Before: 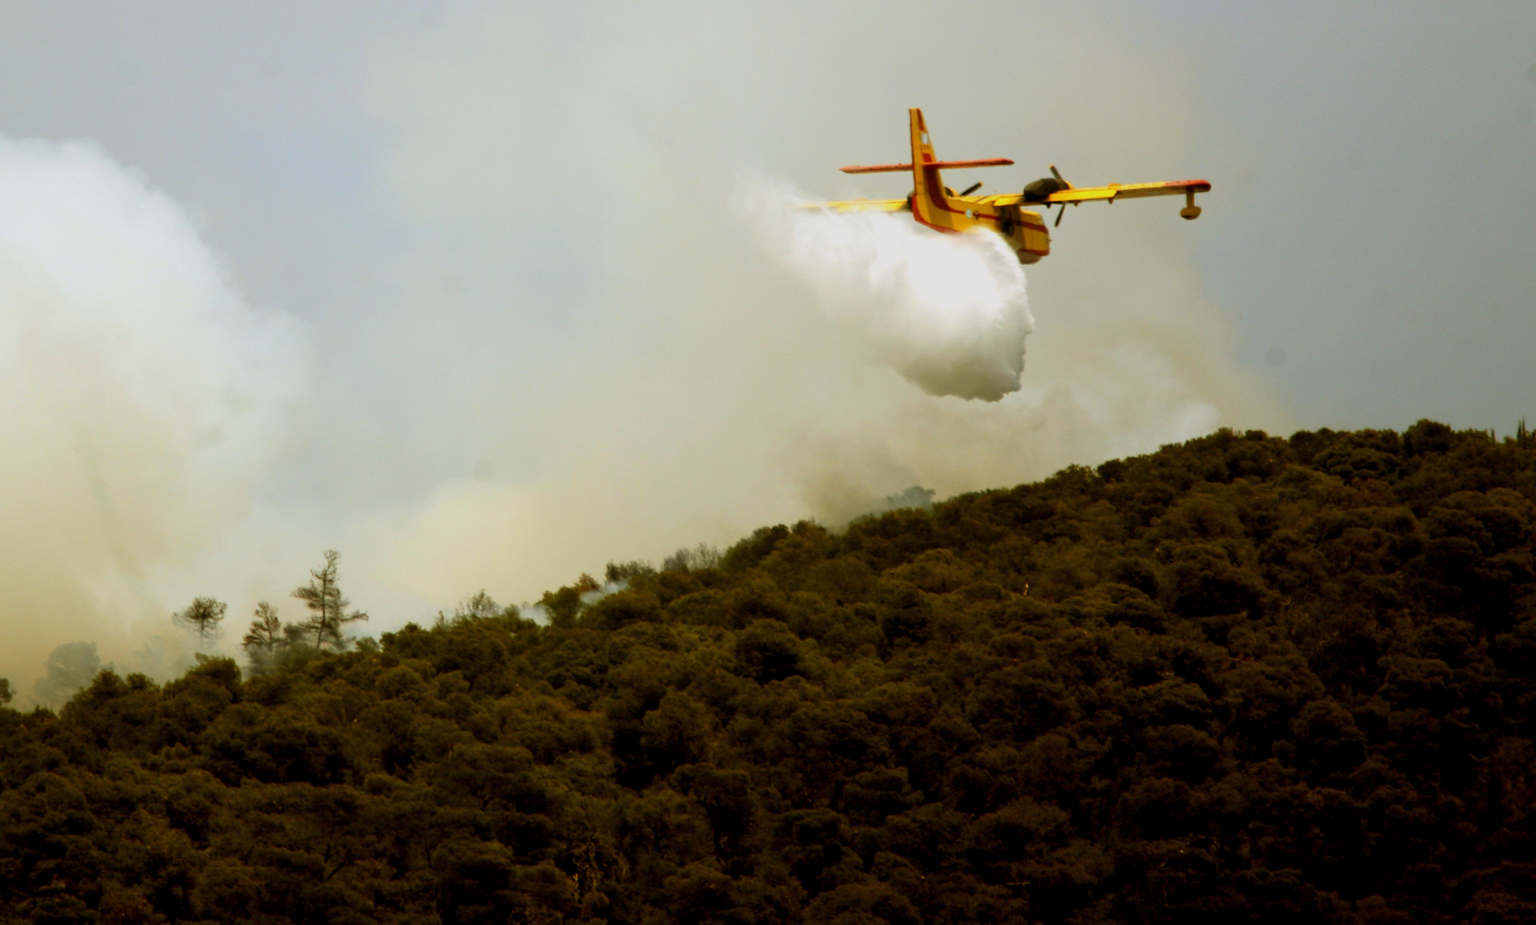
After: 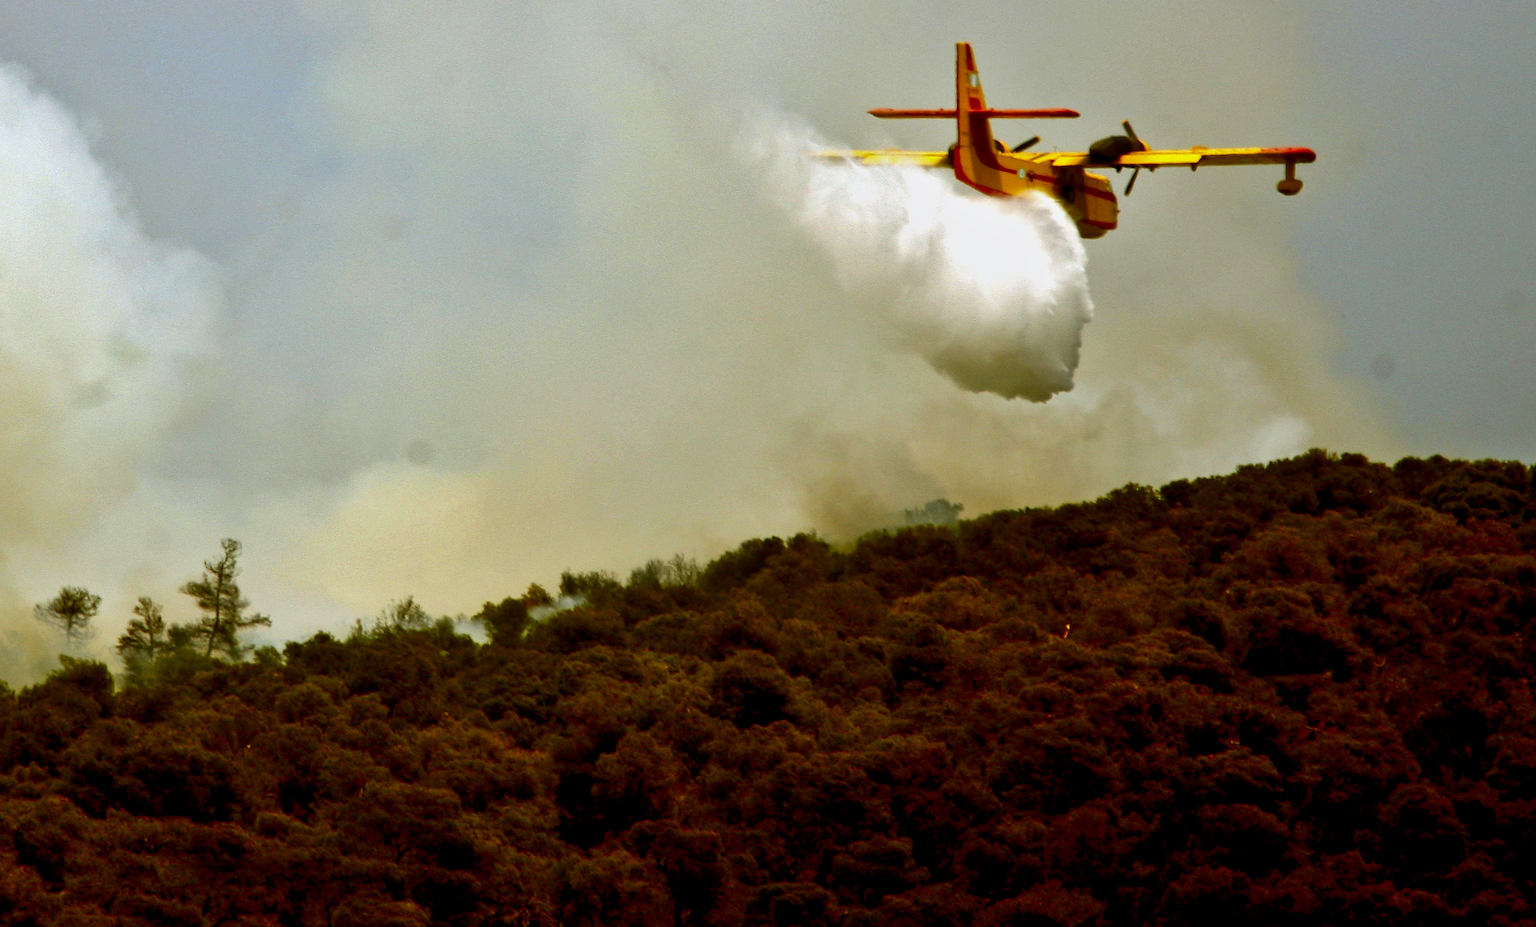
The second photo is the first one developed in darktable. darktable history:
exposure: black level correction 0, exposure 0.301 EV, compensate highlight preservation false
color correction: highlights a* 0.004, highlights b* -0.822
crop and rotate: angle -3.04°, left 5.35%, top 5.229%, right 4.748%, bottom 4.642%
sharpen: on, module defaults
shadows and highlights: low approximation 0.01, soften with gaussian
tone equalizer: on, module defaults
contrast brightness saturation: brightness -0.251, saturation 0.202
